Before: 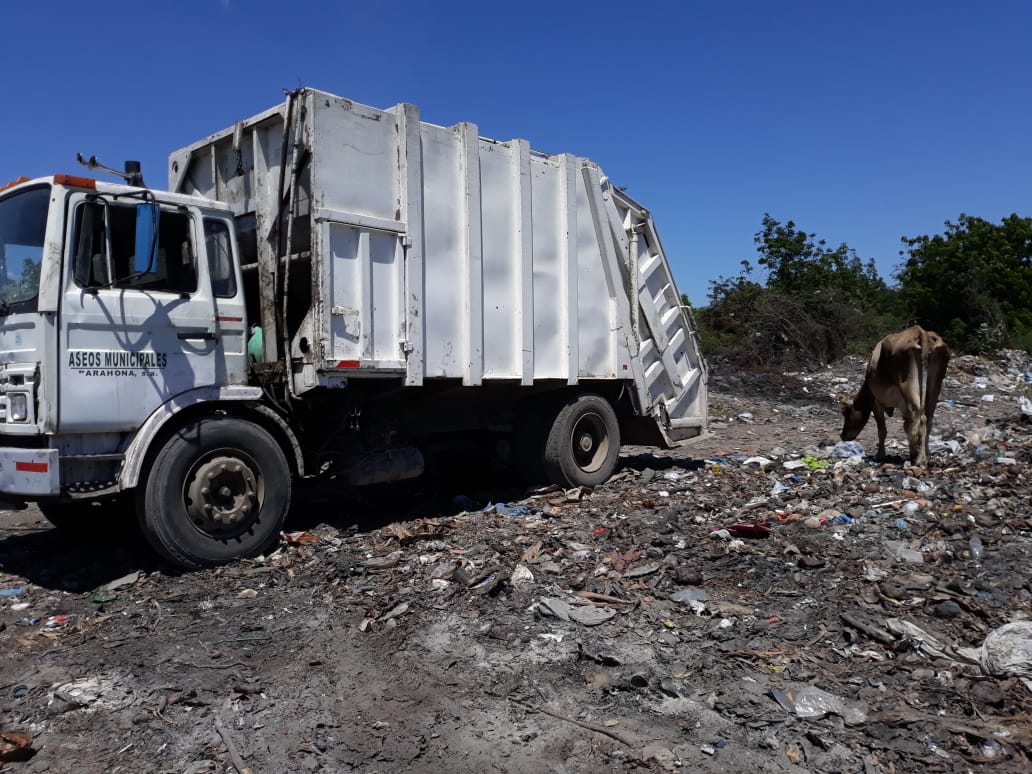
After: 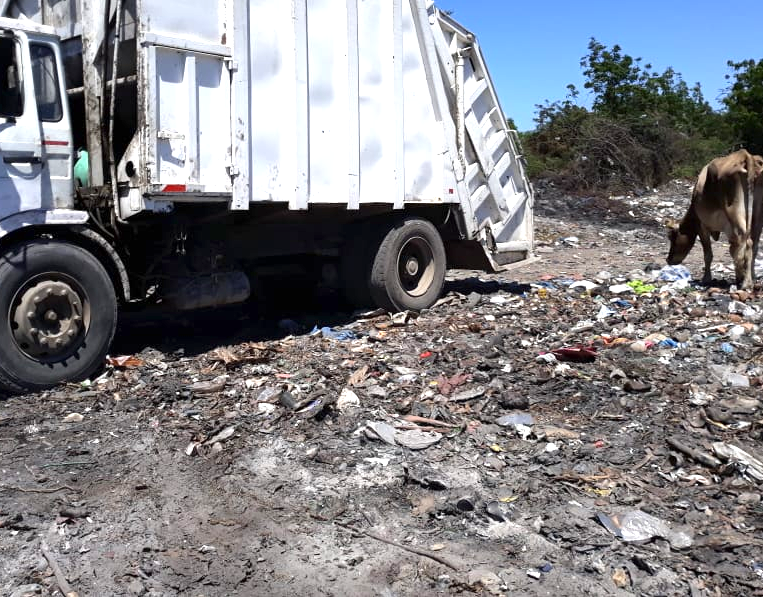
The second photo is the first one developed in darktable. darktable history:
crop: left 16.869%, top 22.788%, right 9.148%
exposure: exposure 1.09 EV, compensate exposure bias true, compensate highlight preservation false
